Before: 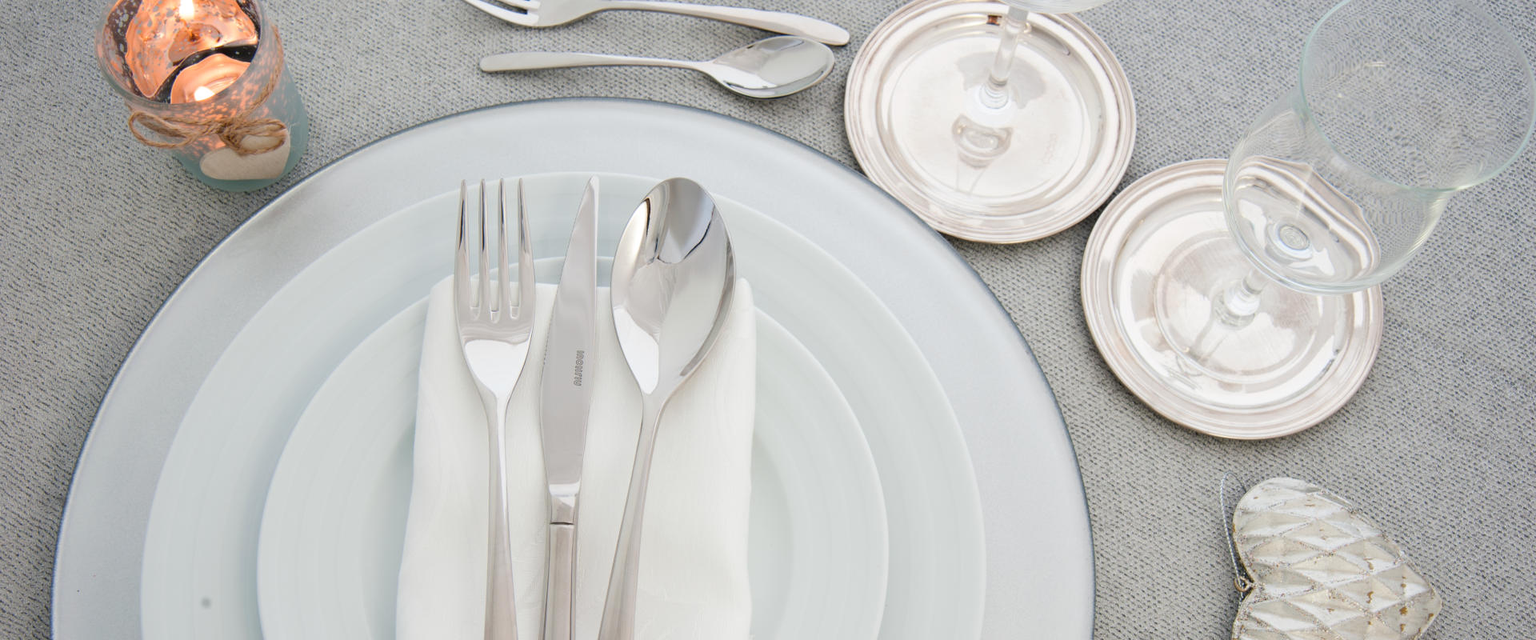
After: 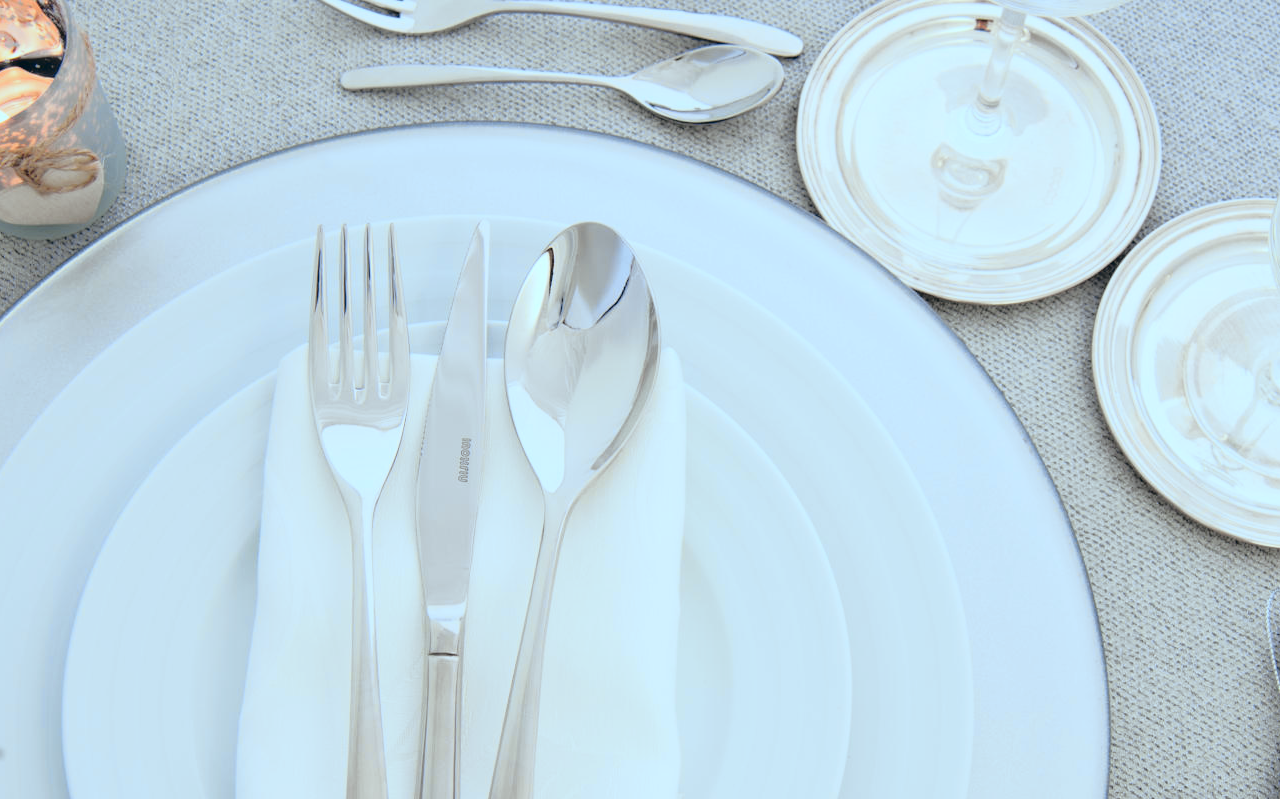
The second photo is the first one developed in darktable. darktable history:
crop and rotate: left 13.537%, right 19.796%
tone curve: curves: ch0 [(0, 0) (0.088, 0.042) (0.208, 0.176) (0.257, 0.267) (0.406, 0.483) (0.489, 0.556) (0.667, 0.73) (0.793, 0.851) (0.994, 0.974)]; ch1 [(0, 0) (0.161, 0.092) (0.35, 0.33) (0.392, 0.392) (0.457, 0.467) (0.505, 0.497) (0.537, 0.518) (0.553, 0.53) (0.58, 0.567) (0.739, 0.697) (1, 1)]; ch2 [(0, 0) (0.346, 0.362) (0.448, 0.419) (0.502, 0.499) (0.533, 0.517) (0.556, 0.533) (0.629, 0.619) (0.717, 0.678) (1, 1)], color space Lab, independent channels, preserve colors none
color balance: lift [1.003, 0.993, 1.001, 1.007], gamma [1.018, 1.072, 0.959, 0.928], gain [0.974, 0.873, 1.031, 1.127]
